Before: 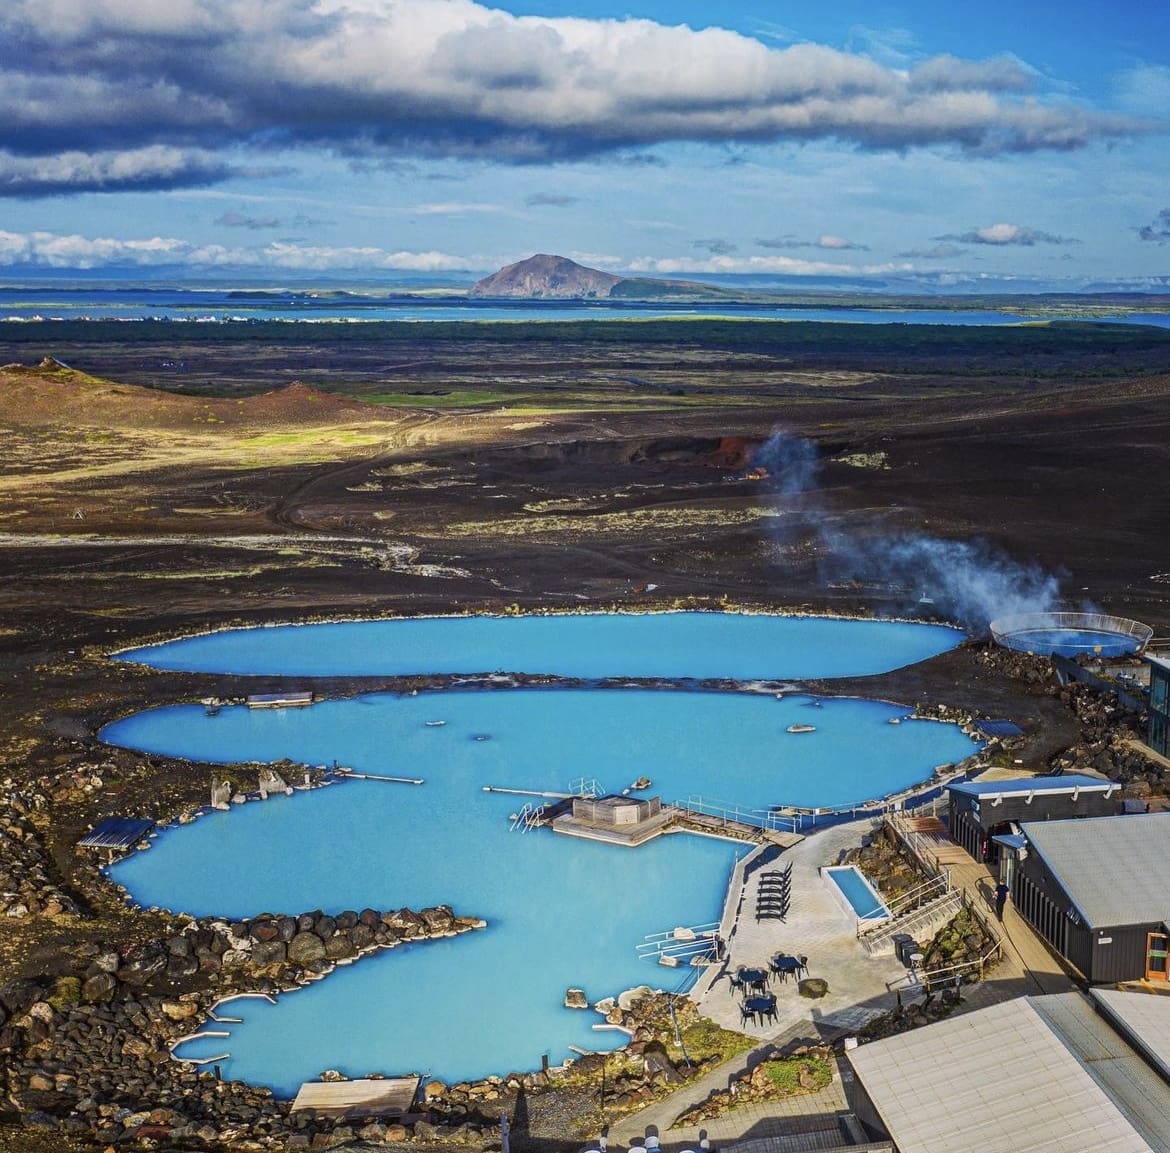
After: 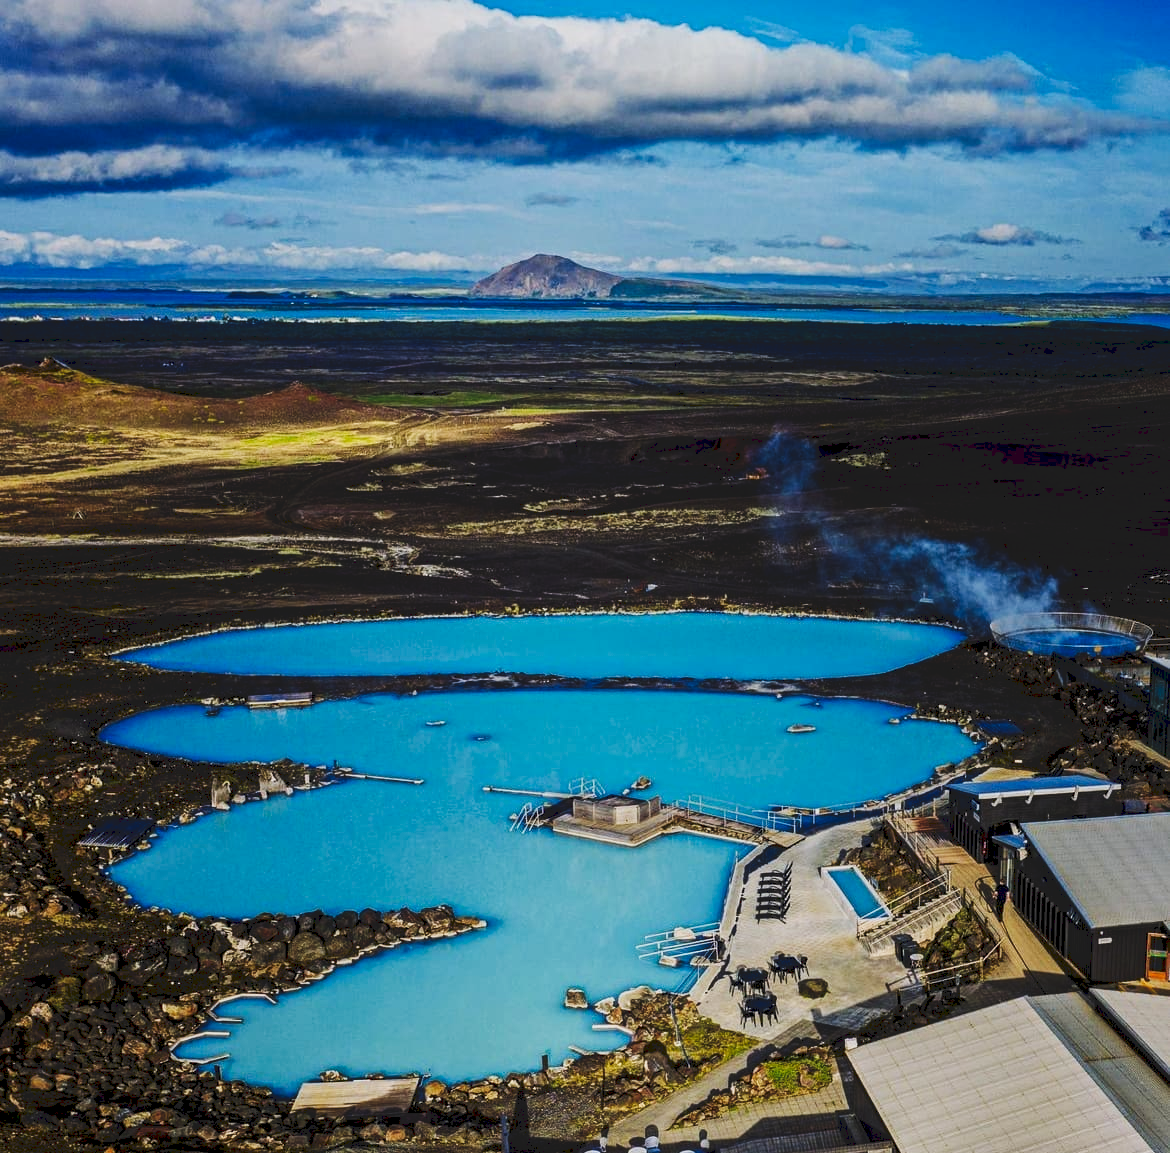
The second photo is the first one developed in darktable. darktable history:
exposure: black level correction 0.011, exposure -0.478 EV, compensate highlight preservation false
tone curve: curves: ch0 [(0, 0) (0.003, 0.103) (0.011, 0.103) (0.025, 0.105) (0.044, 0.108) (0.069, 0.108) (0.1, 0.111) (0.136, 0.121) (0.177, 0.145) (0.224, 0.174) (0.277, 0.223) (0.335, 0.289) (0.399, 0.374) (0.468, 0.47) (0.543, 0.579) (0.623, 0.687) (0.709, 0.787) (0.801, 0.879) (0.898, 0.942) (1, 1)], preserve colors none
